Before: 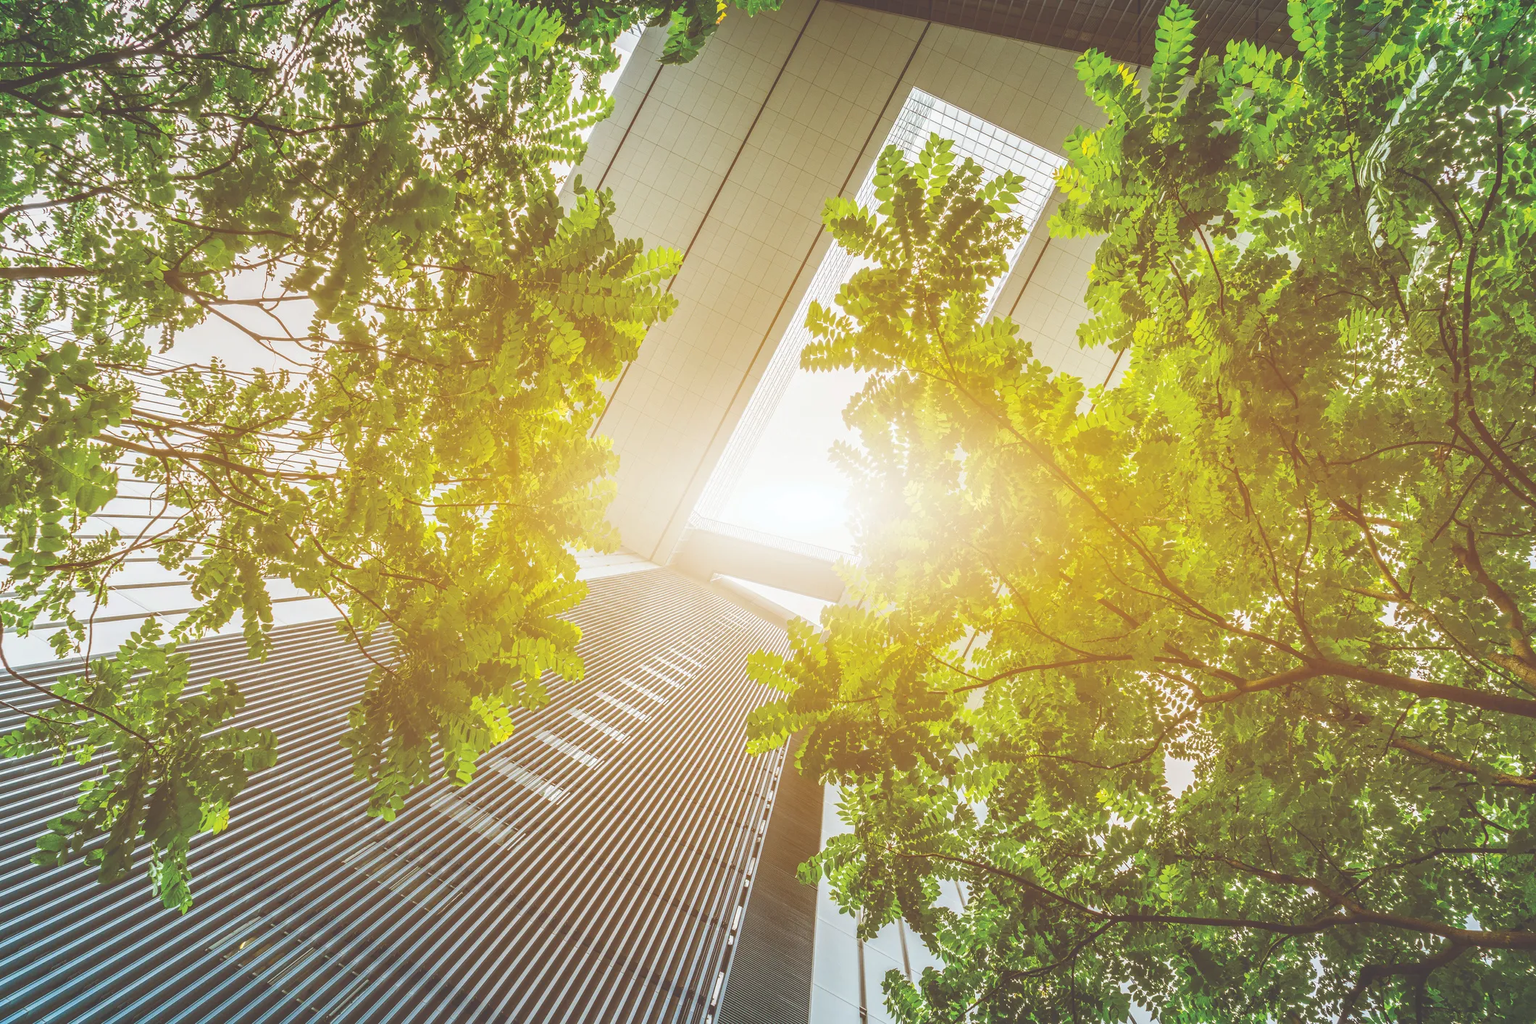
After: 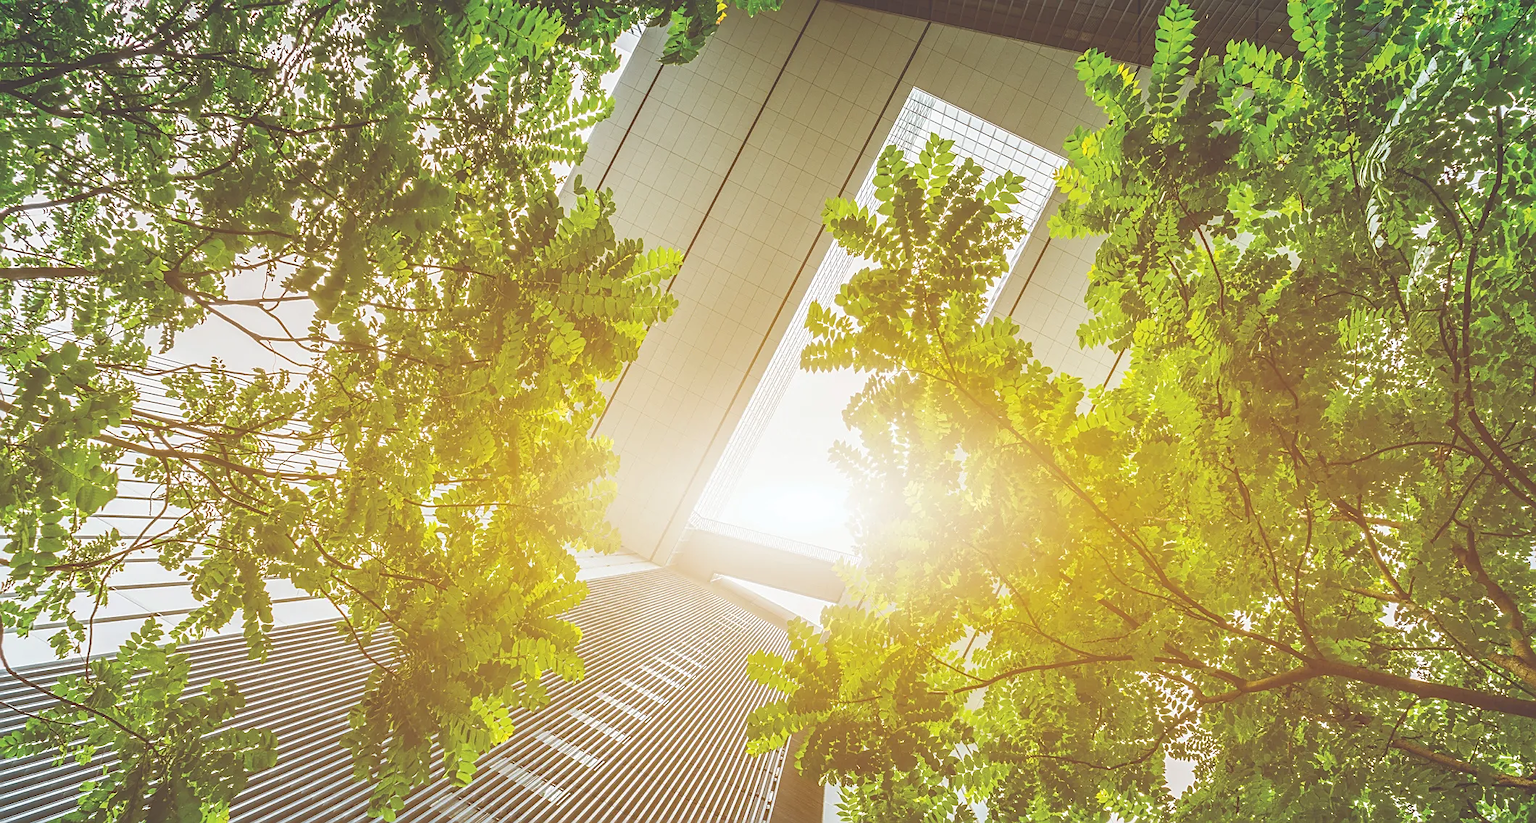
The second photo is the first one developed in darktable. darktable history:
crop: bottom 19.644%
sharpen: on, module defaults
